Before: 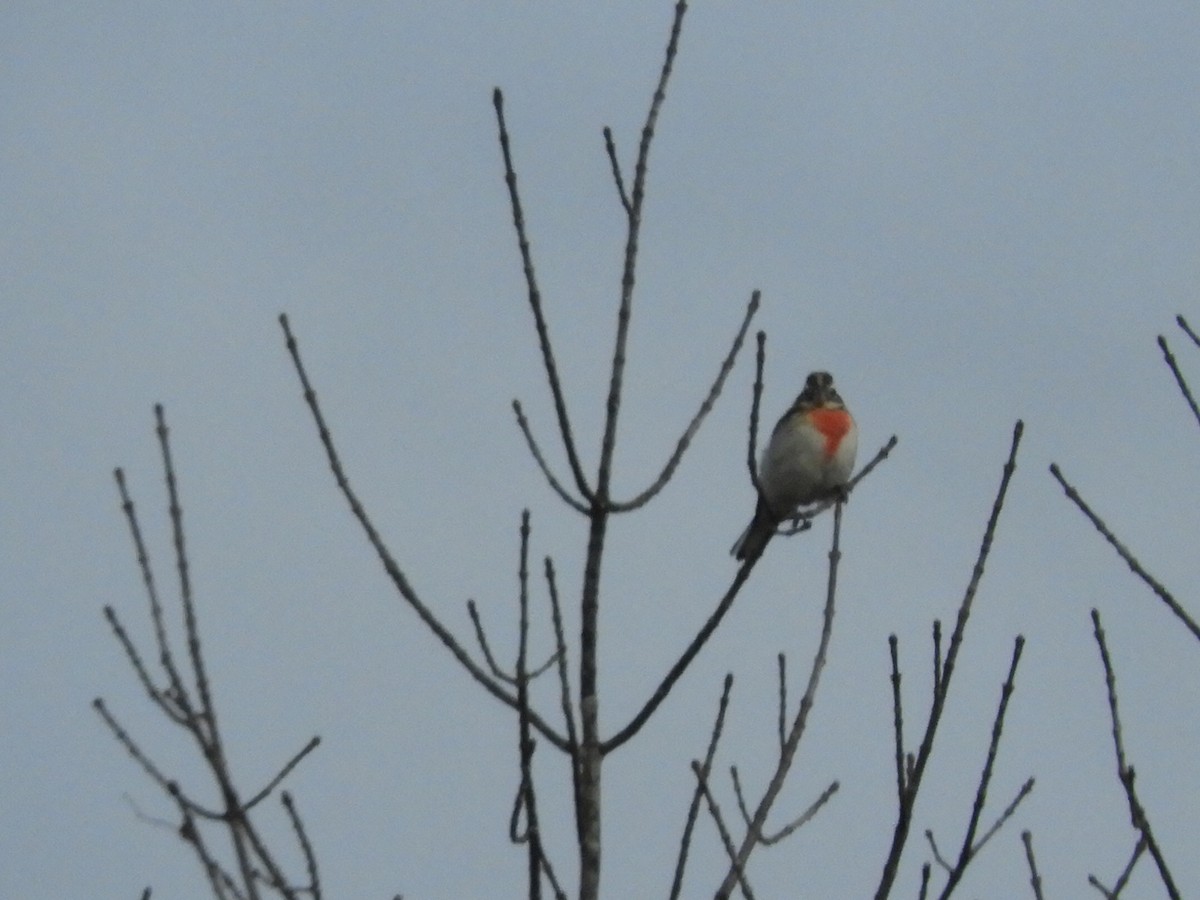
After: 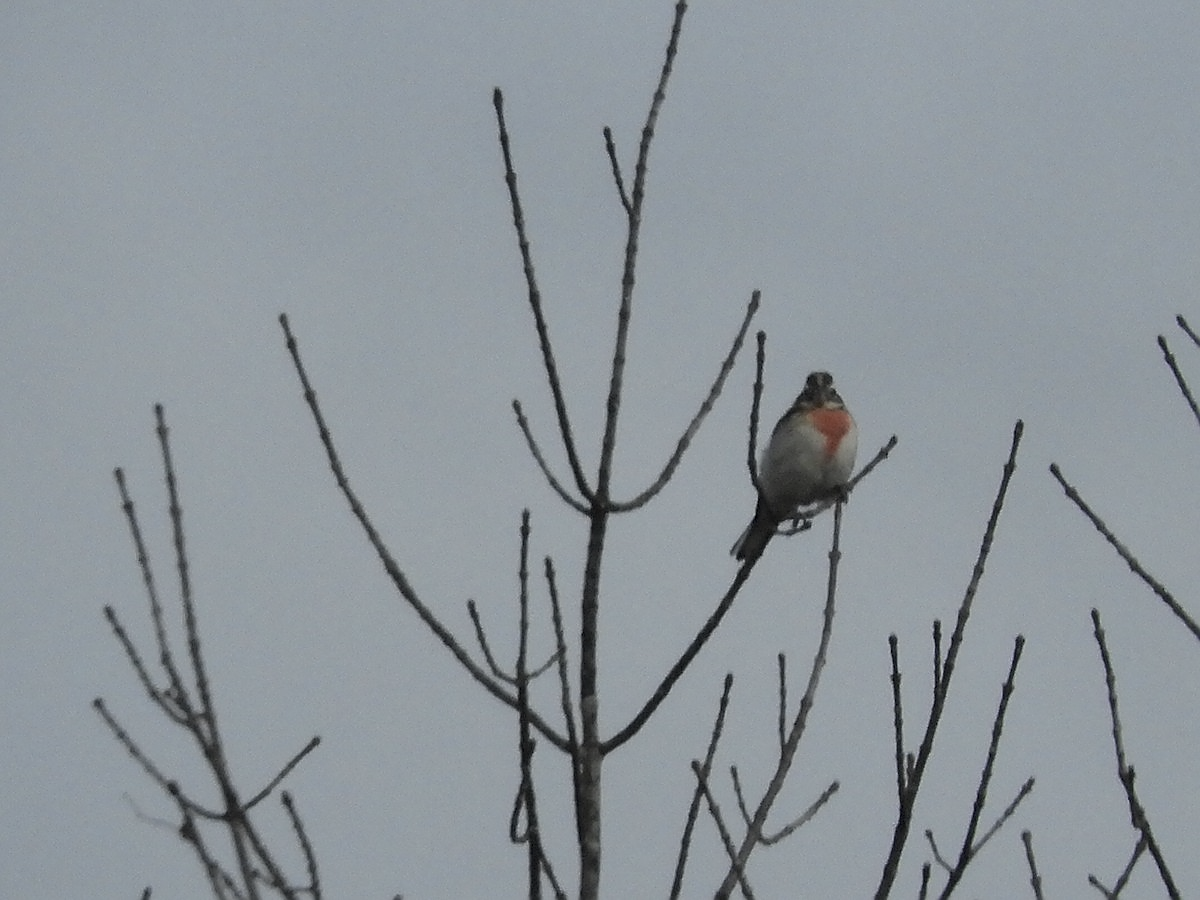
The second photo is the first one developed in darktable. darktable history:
sharpen: radius 1.4, amount 1.25, threshold 0.7
color correction: saturation 0.57
